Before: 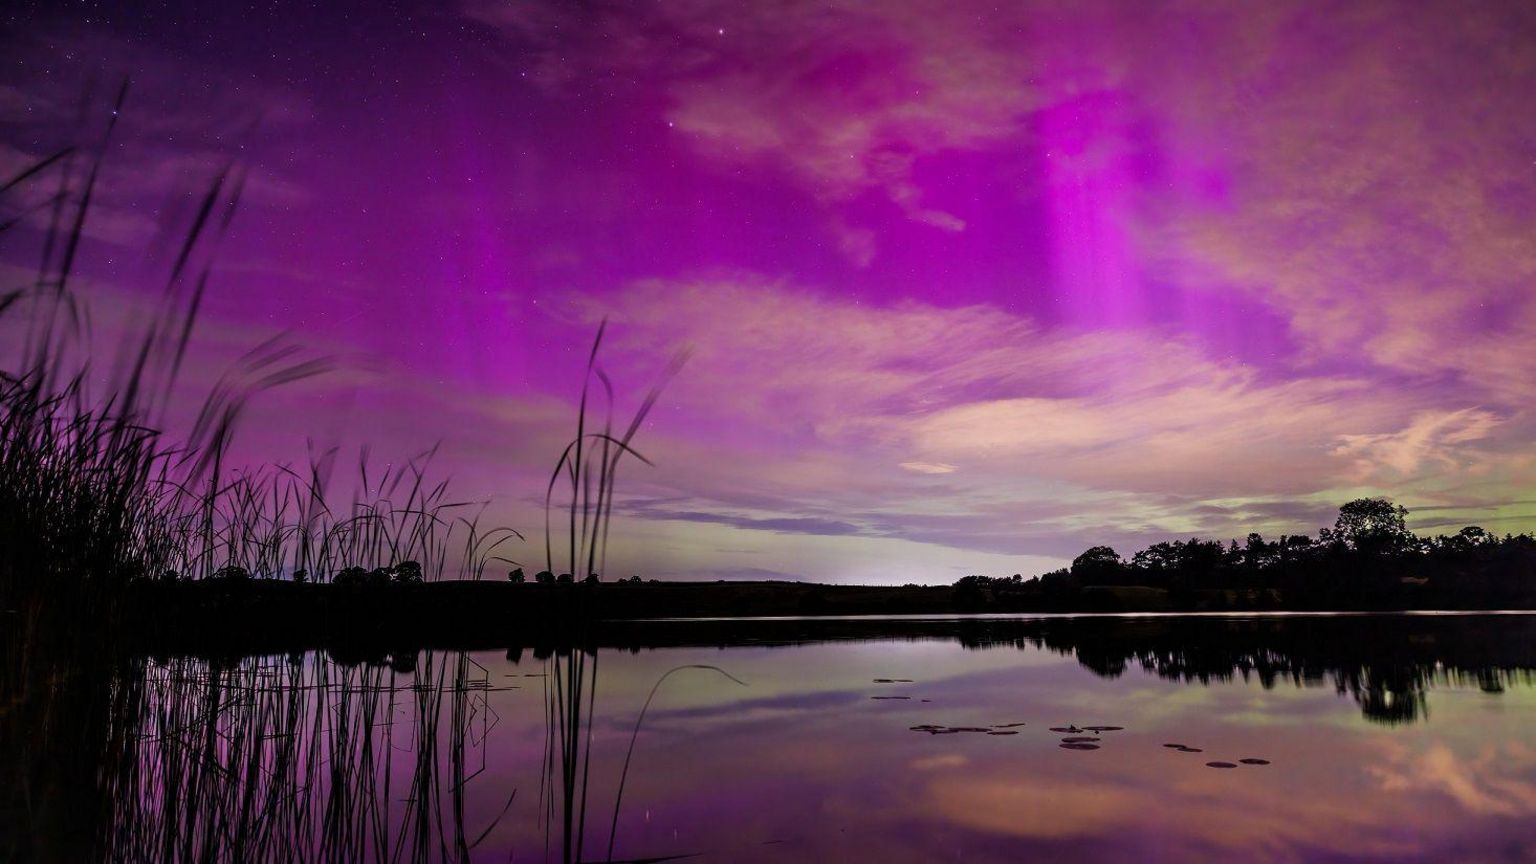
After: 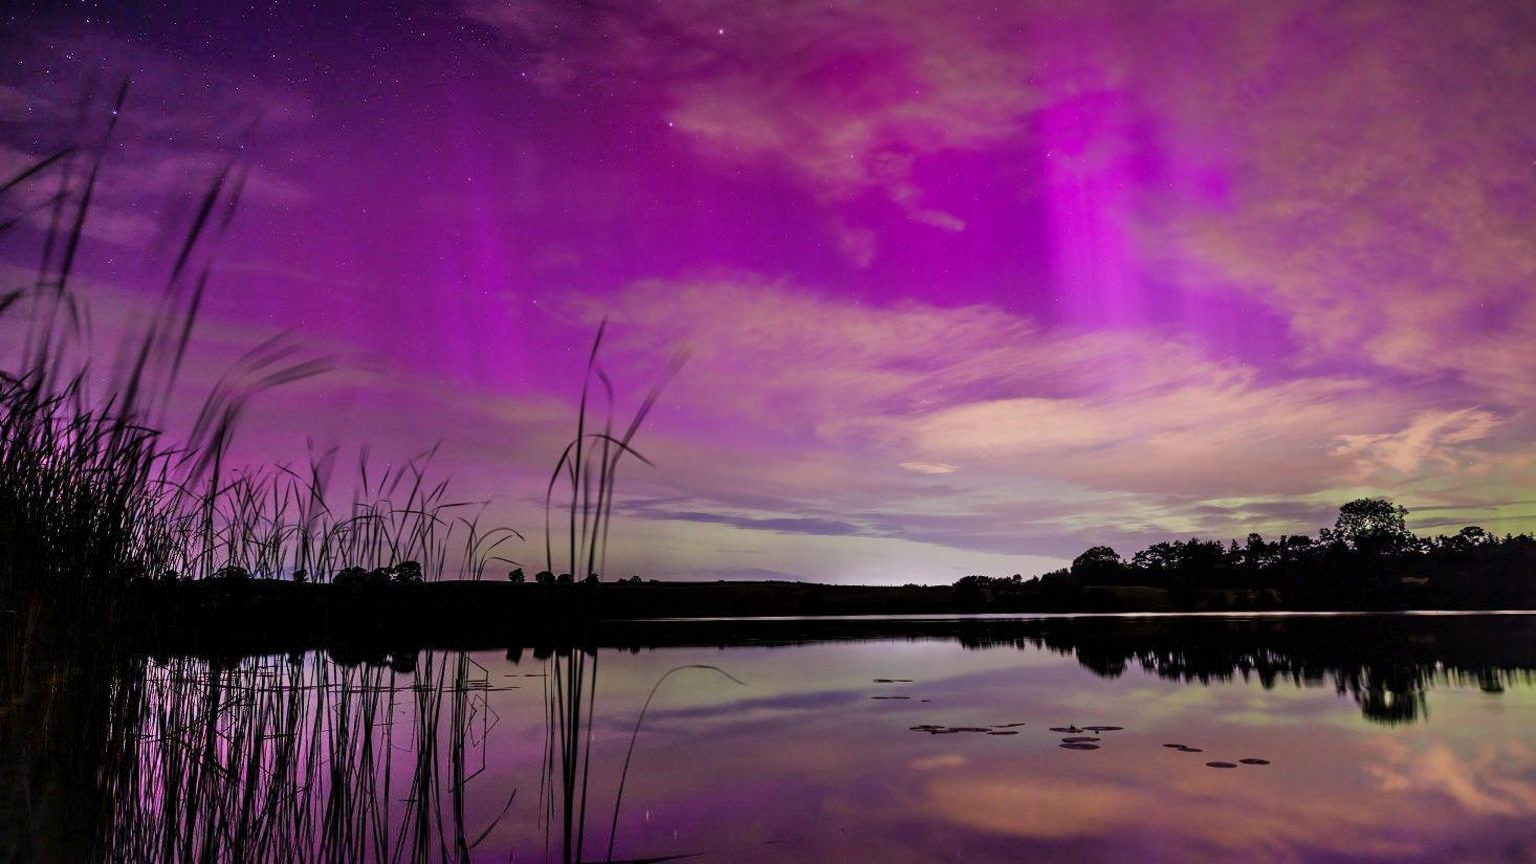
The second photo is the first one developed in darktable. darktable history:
shadows and highlights: shadows 43.61, white point adjustment -1.62, soften with gaussian
